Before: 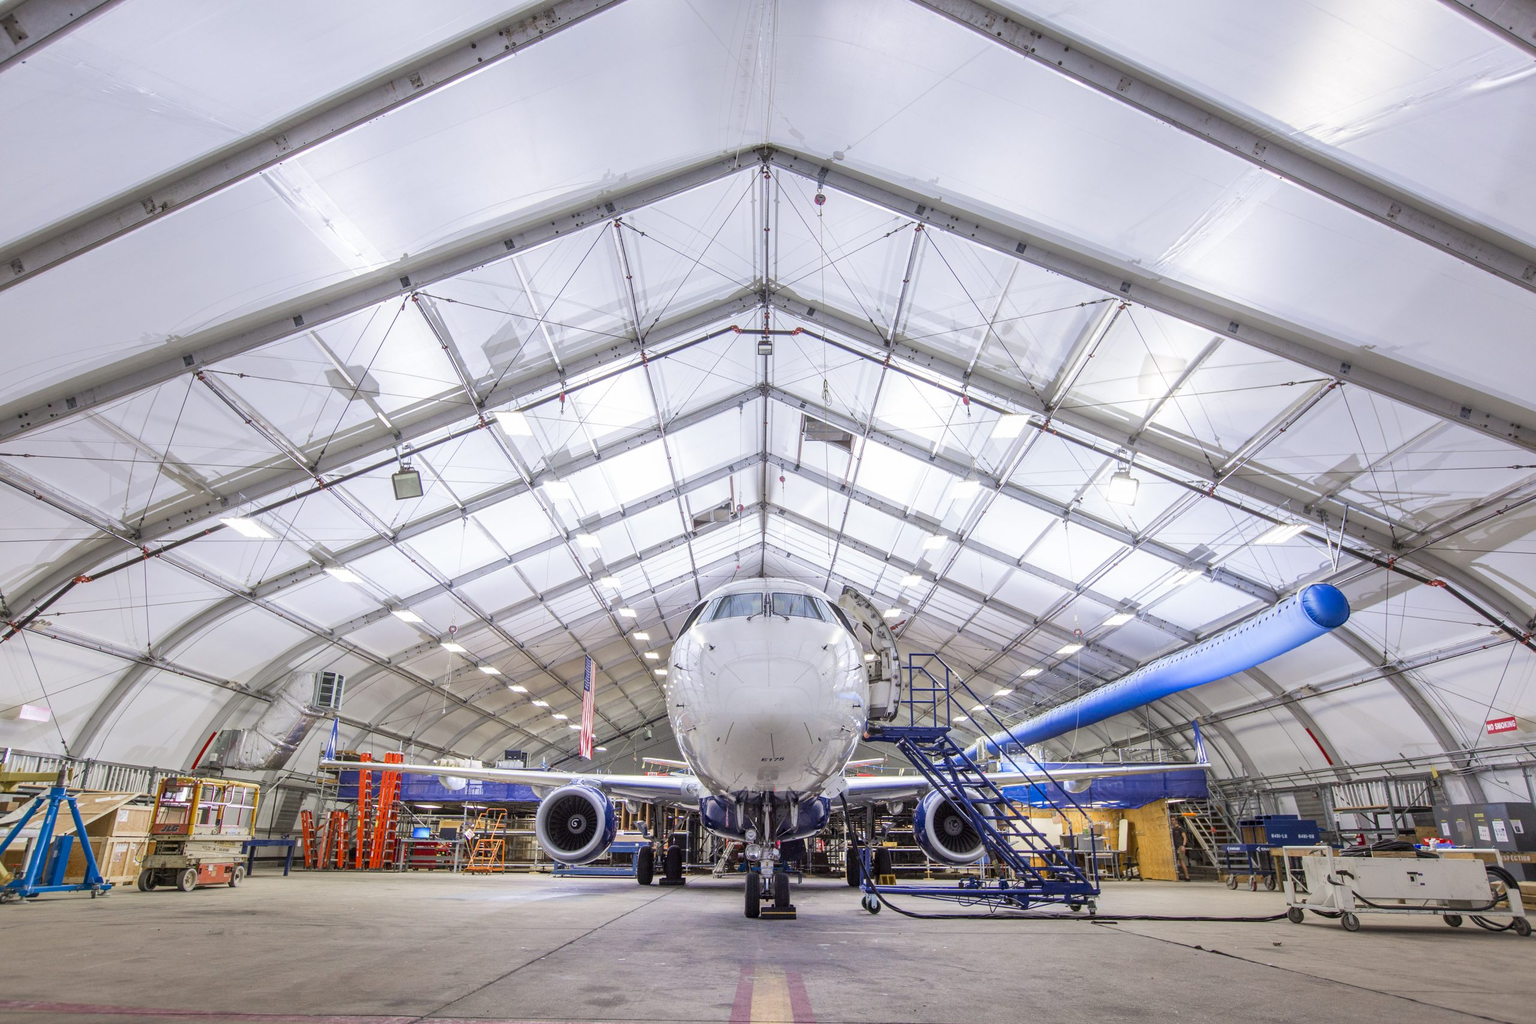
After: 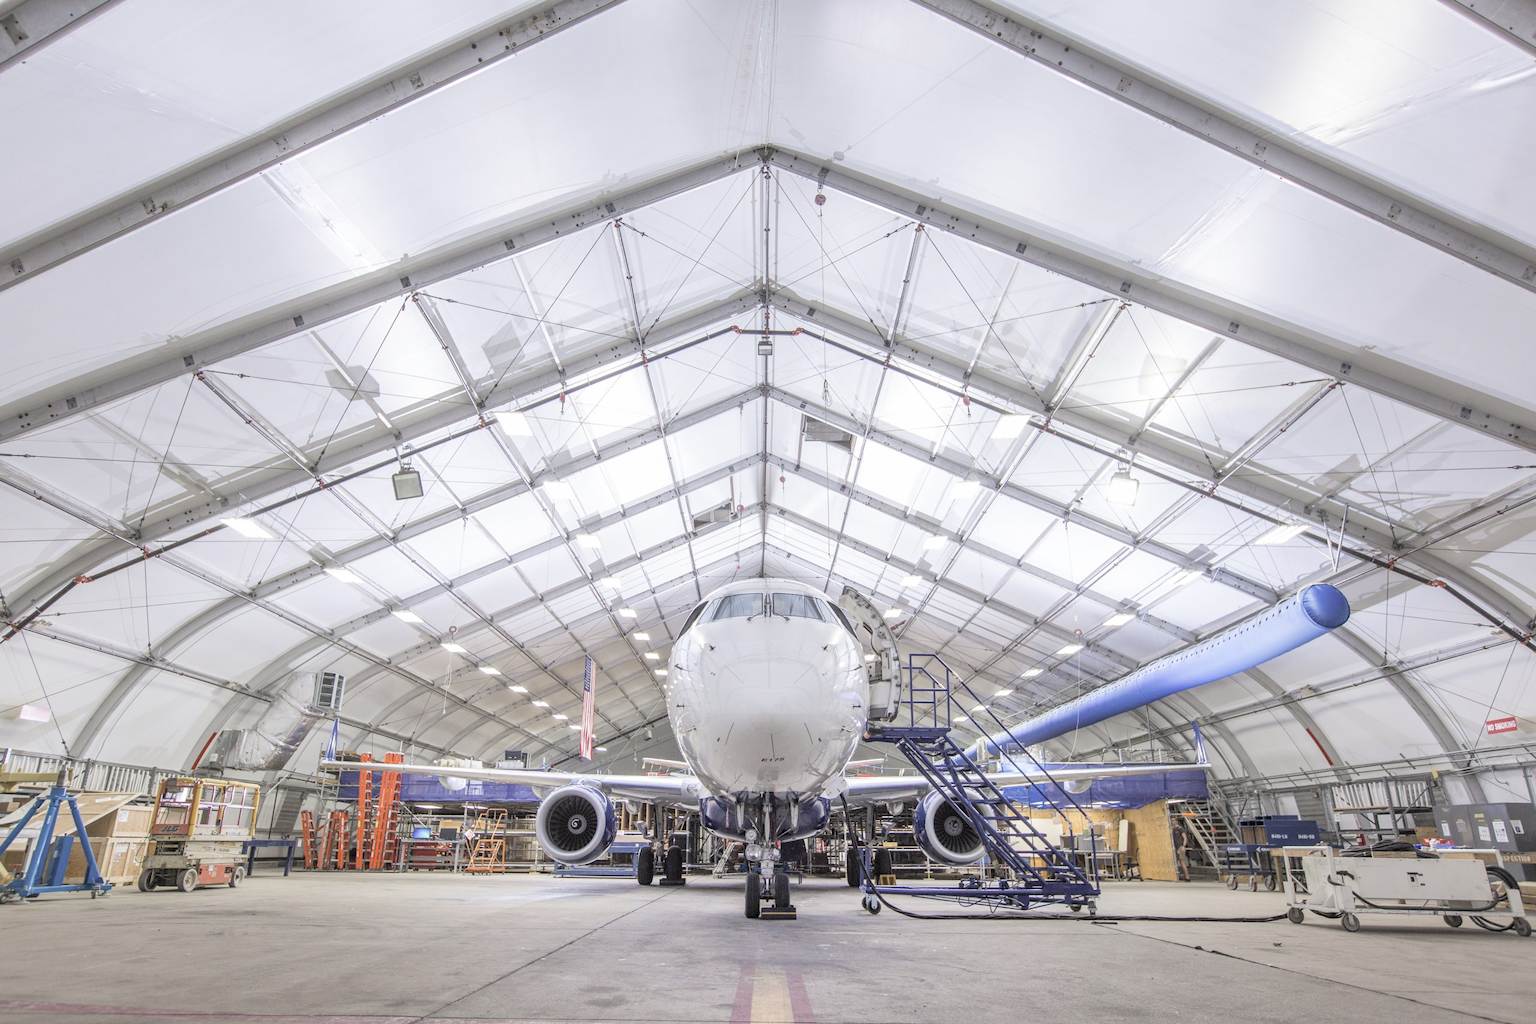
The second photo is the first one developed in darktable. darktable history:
color correction: saturation 1.34
contrast brightness saturation: brightness 0.18, saturation -0.5
